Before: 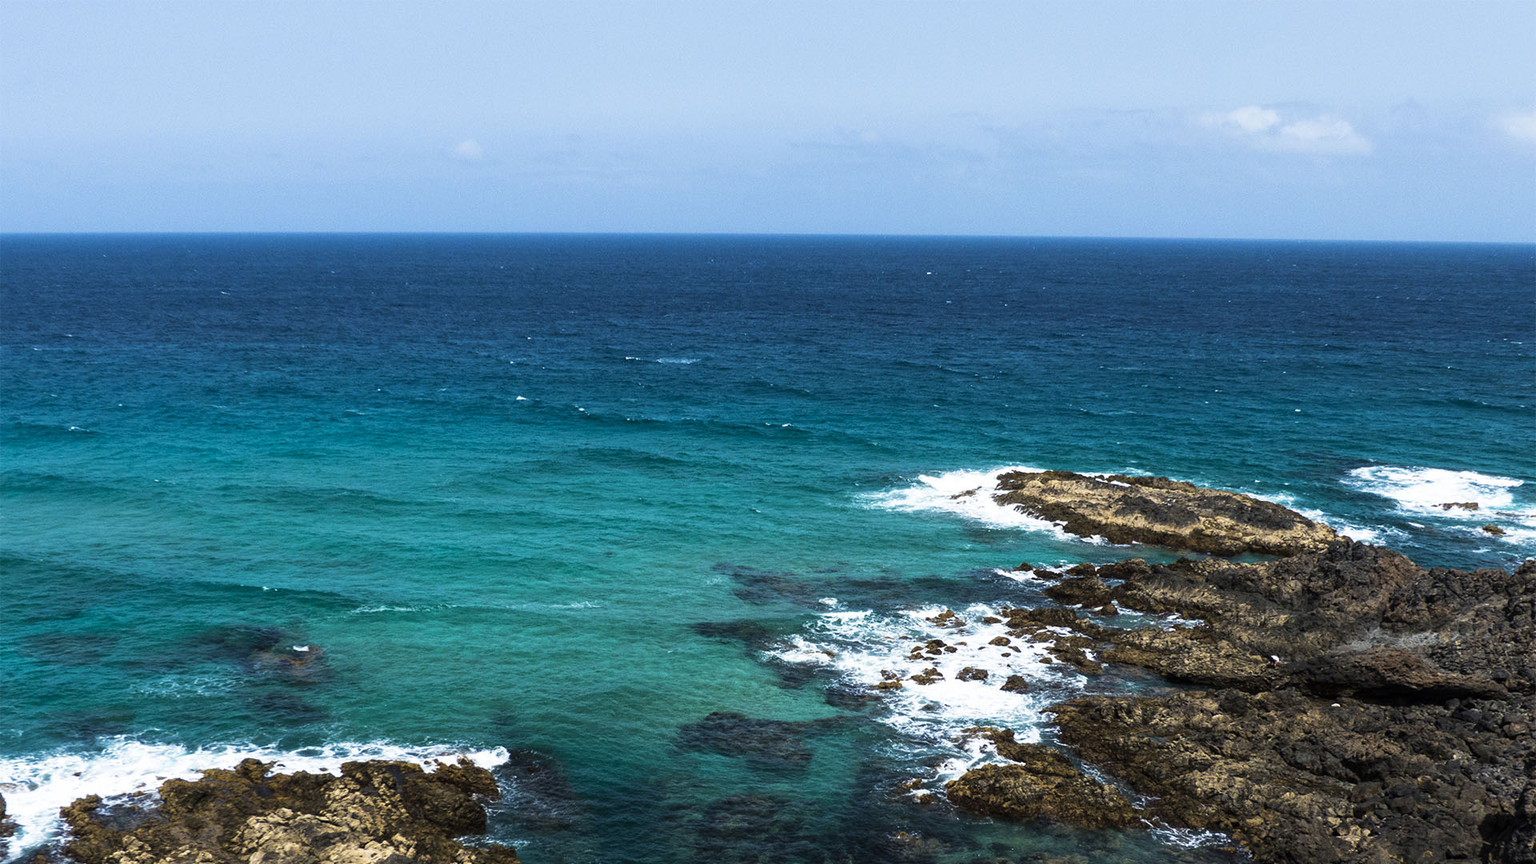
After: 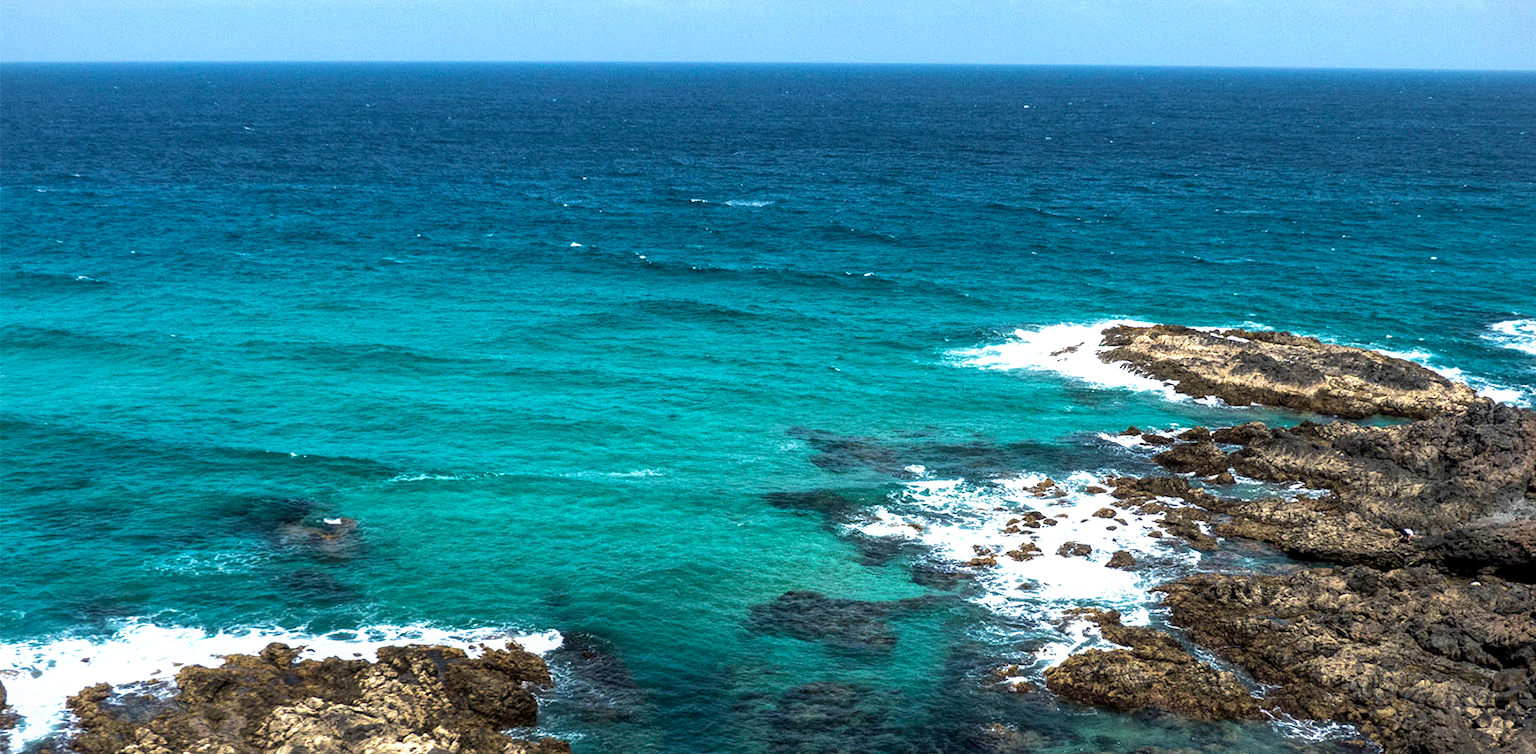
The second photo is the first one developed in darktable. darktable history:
crop: top 20.539%, right 9.427%, bottom 0.339%
local contrast: on, module defaults
vignetting: fall-off start 97.68%, fall-off radius 100.19%, width/height ratio 1.364, dithering 8-bit output
color correction: highlights b* -0.057, saturation 0.817
shadows and highlights: on, module defaults
exposure: exposure 0.587 EV, compensate highlight preservation false
